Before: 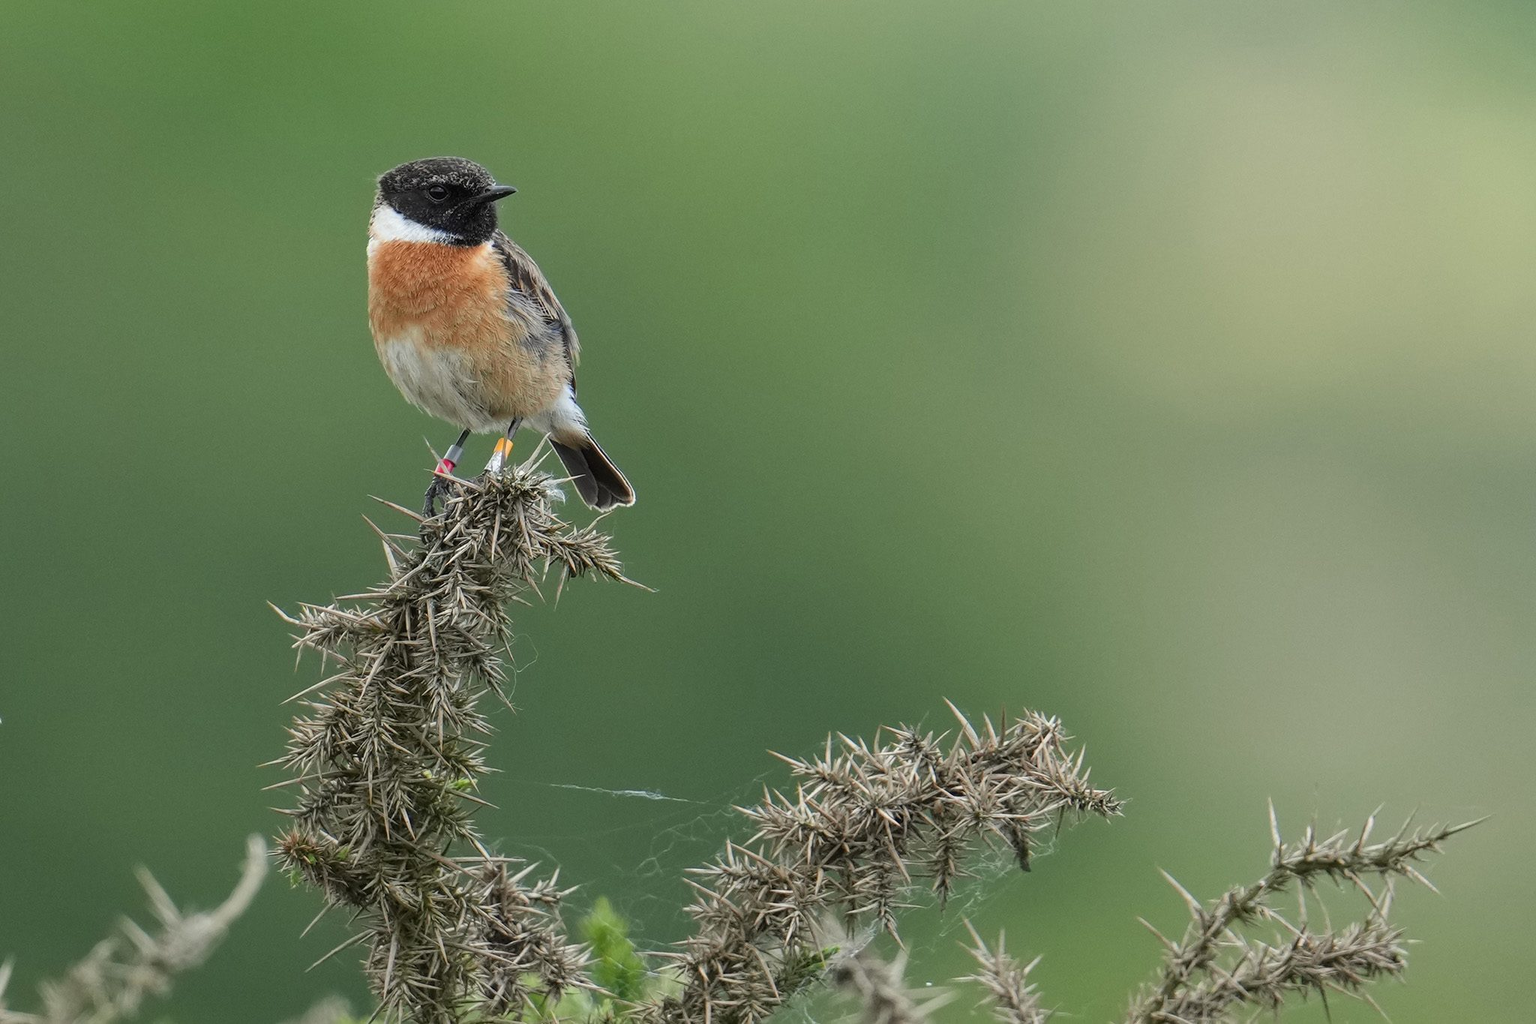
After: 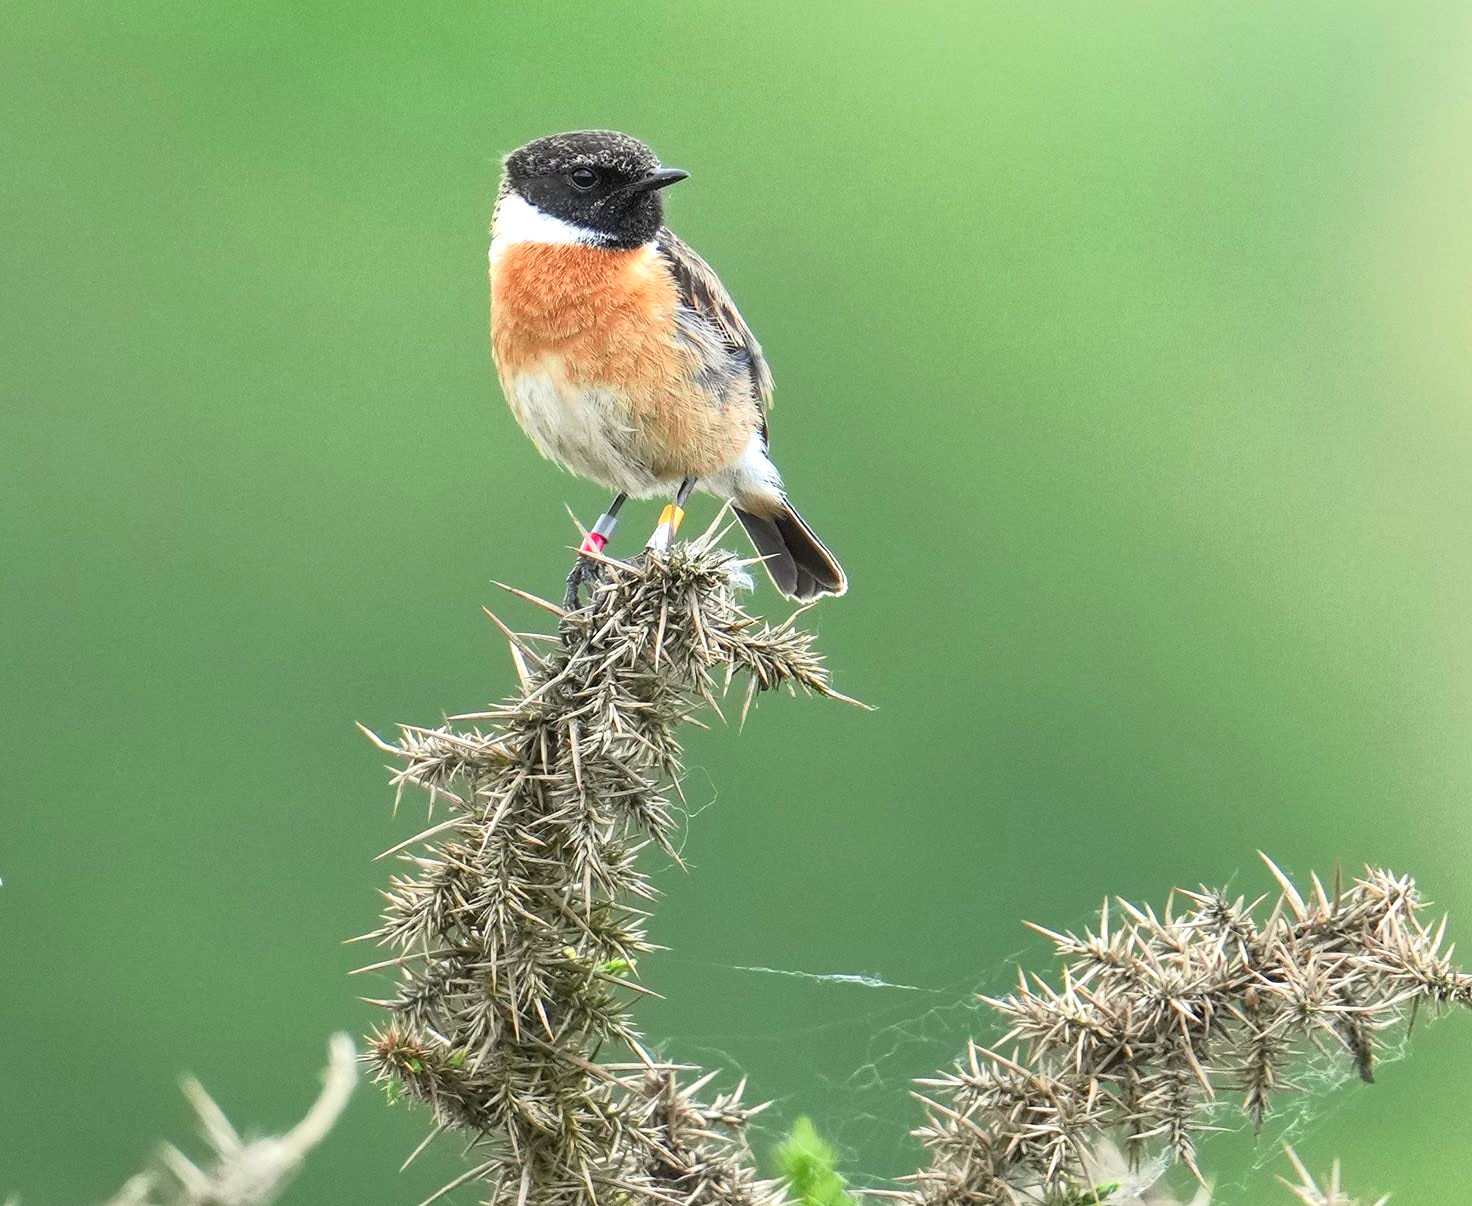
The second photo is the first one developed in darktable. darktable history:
exposure: black level correction 0, exposure 1.1 EV, compensate exposure bias true, compensate highlight preservation false
crop: top 5.803%, right 27.864%, bottom 5.804%
tone curve: curves: ch0 [(0.013, 0) (0.061, 0.059) (0.239, 0.256) (0.502, 0.501) (0.683, 0.676) (0.761, 0.773) (0.858, 0.858) (0.987, 0.945)]; ch1 [(0, 0) (0.172, 0.123) (0.304, 0.267) (0.414, 0.395) (0.472, 0.473) (0.502, 0.502) (0.521, 0.528) (0.583, 0.595) (0.654, 0.673) (0.728, 0.761) (1, 1)]; ch2 [(0, 0) (0.411, 0.424) (0.485, 0.476) (0.502, 0.501) (0.553, 0.557) (0.57, 0.576) (1, 1)], color space Lab, independent channels, preserve colors none
